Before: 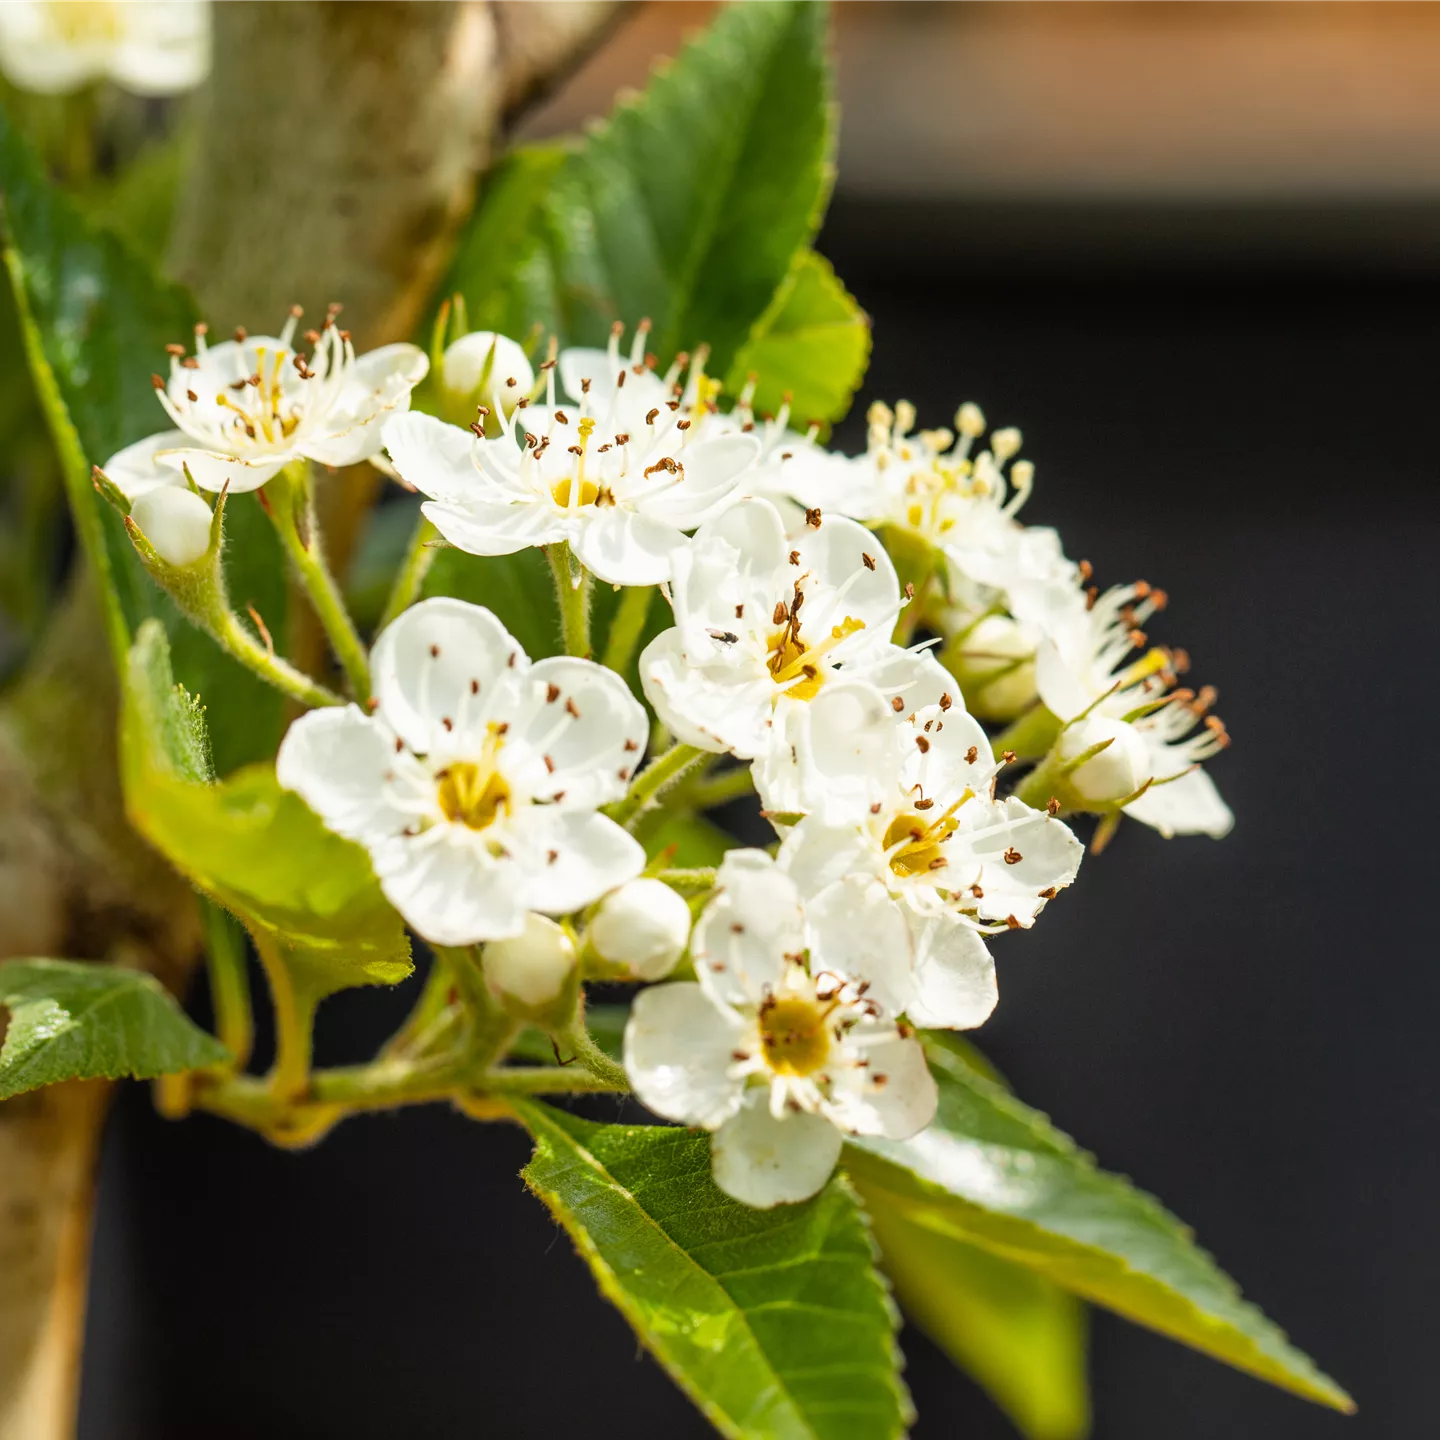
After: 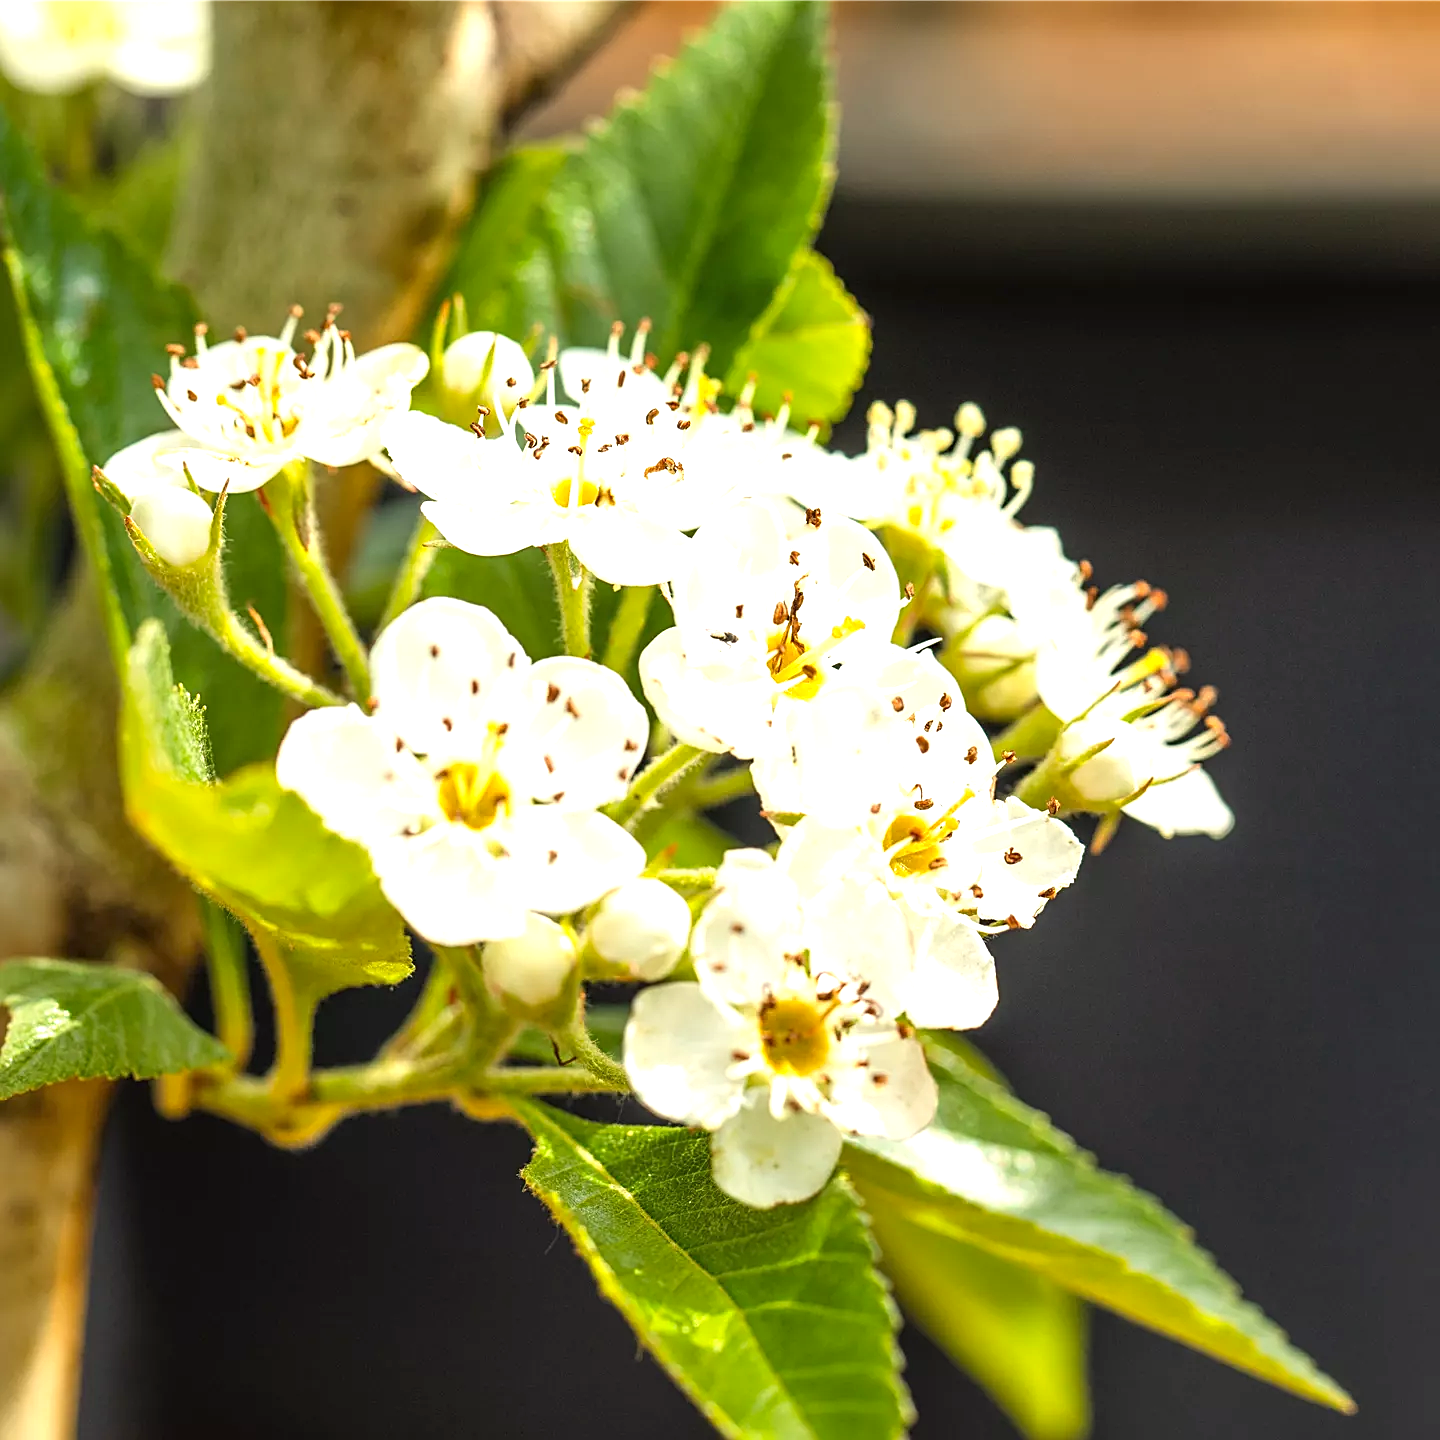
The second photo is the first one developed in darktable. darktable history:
exposure: black level correction 0, exposure 0.693 EV, compensate highlight preservation false
color correction: highlights b* 2.95
sharpen: on, module defaults
